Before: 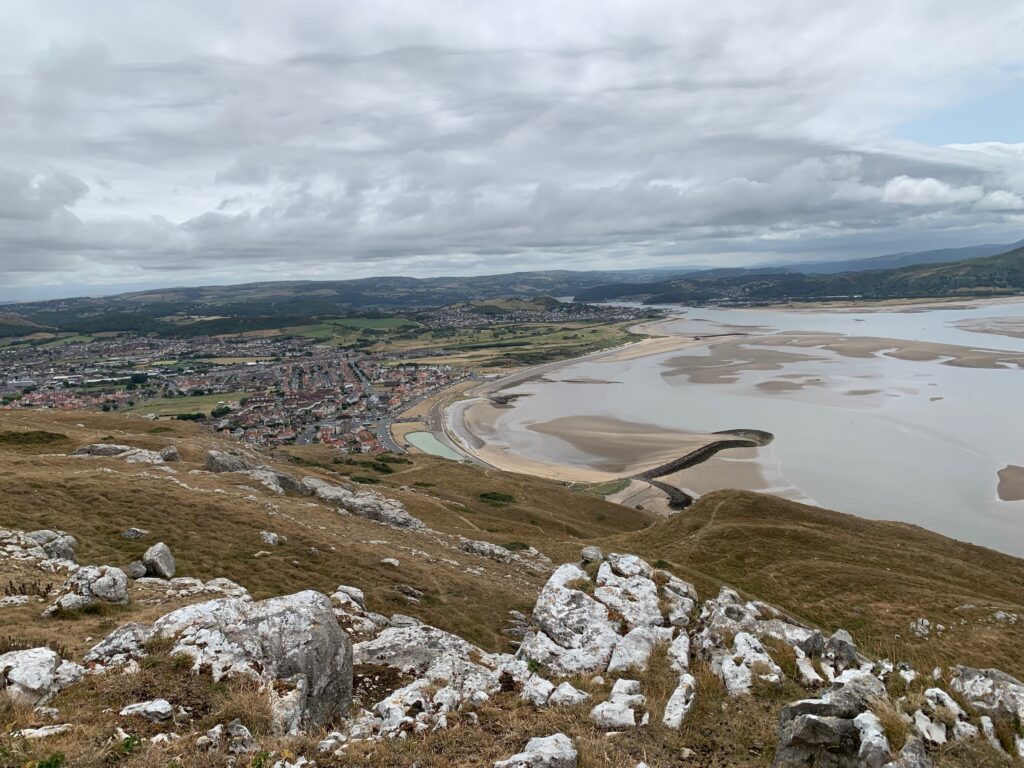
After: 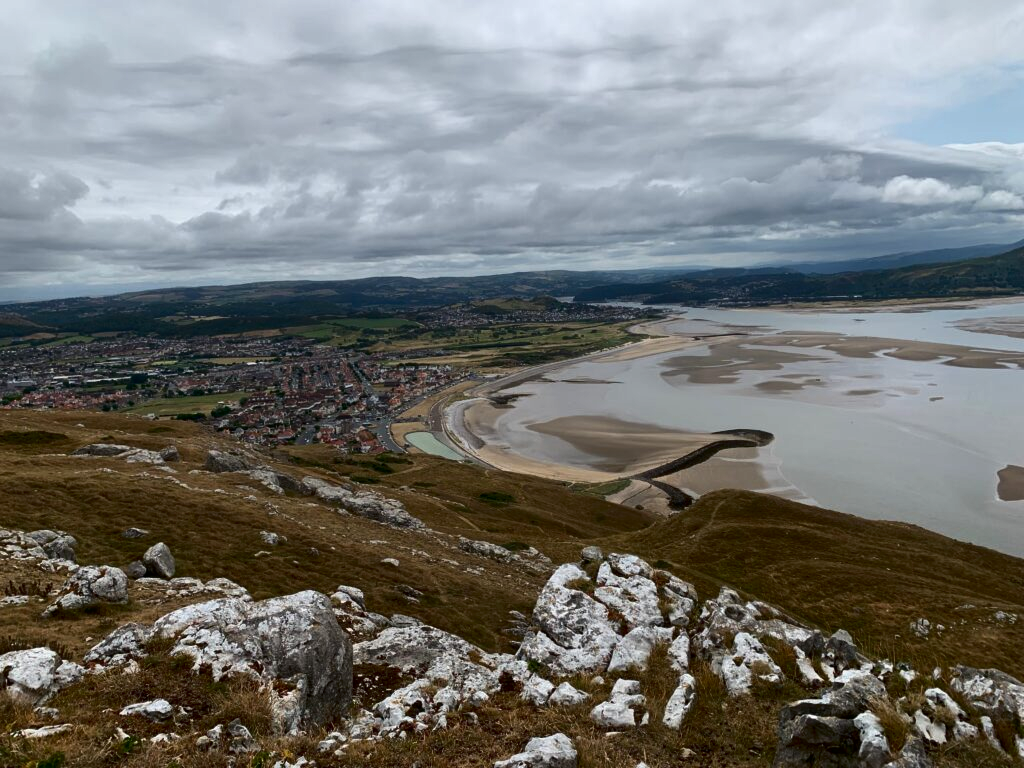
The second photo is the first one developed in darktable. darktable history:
contrast brightness saturation: contrast 0.095, brightness -0.266, saturation 0.136
